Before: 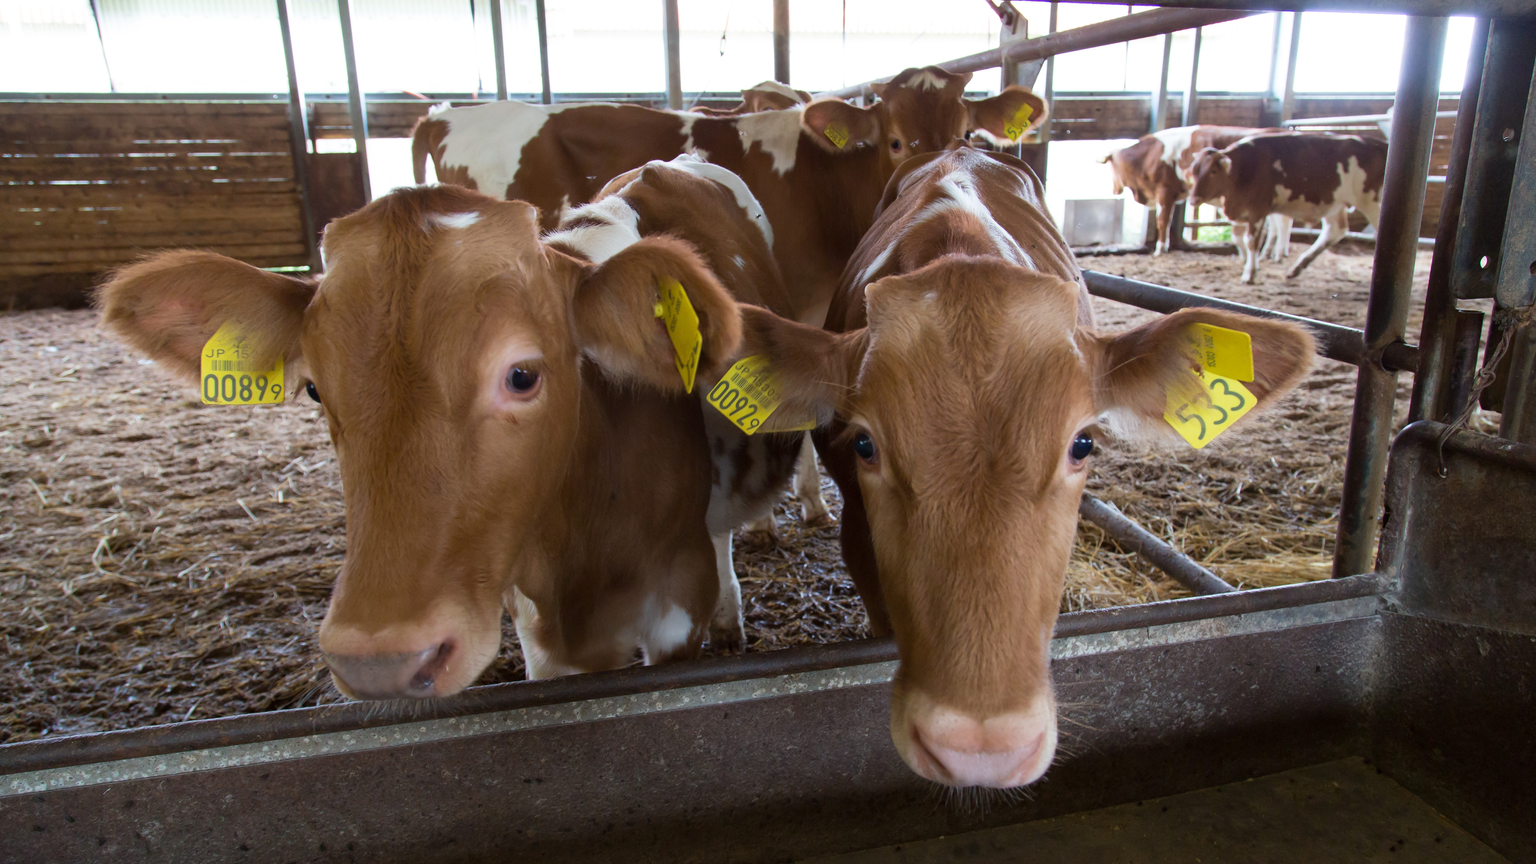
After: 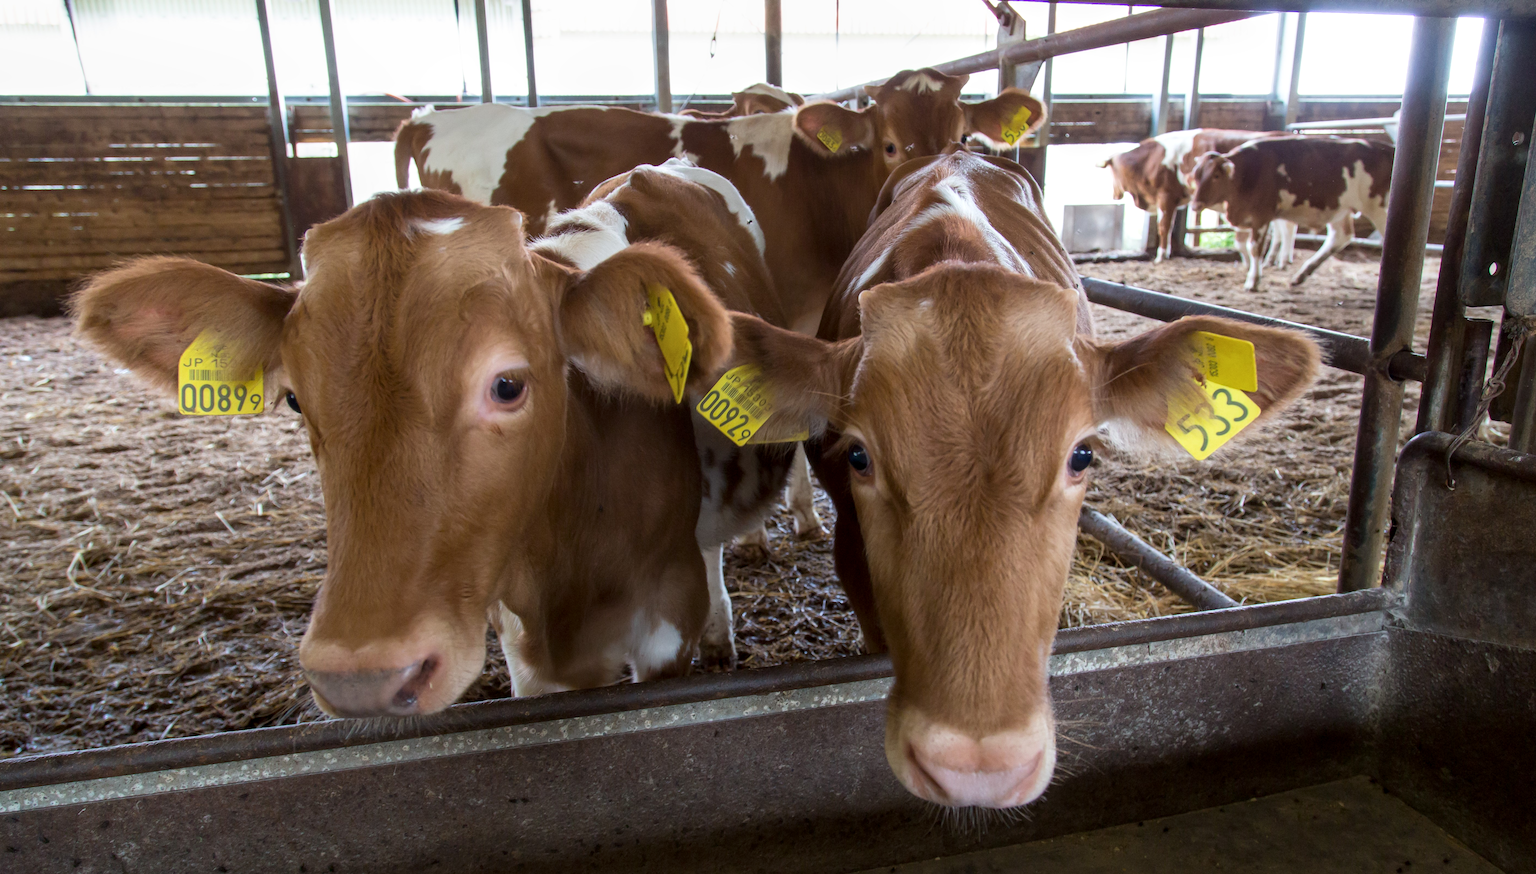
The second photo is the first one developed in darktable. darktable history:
crop and rotate: left 1.774%, right 0.633%, bottom 1.28%
local contrast: on, module defaults
